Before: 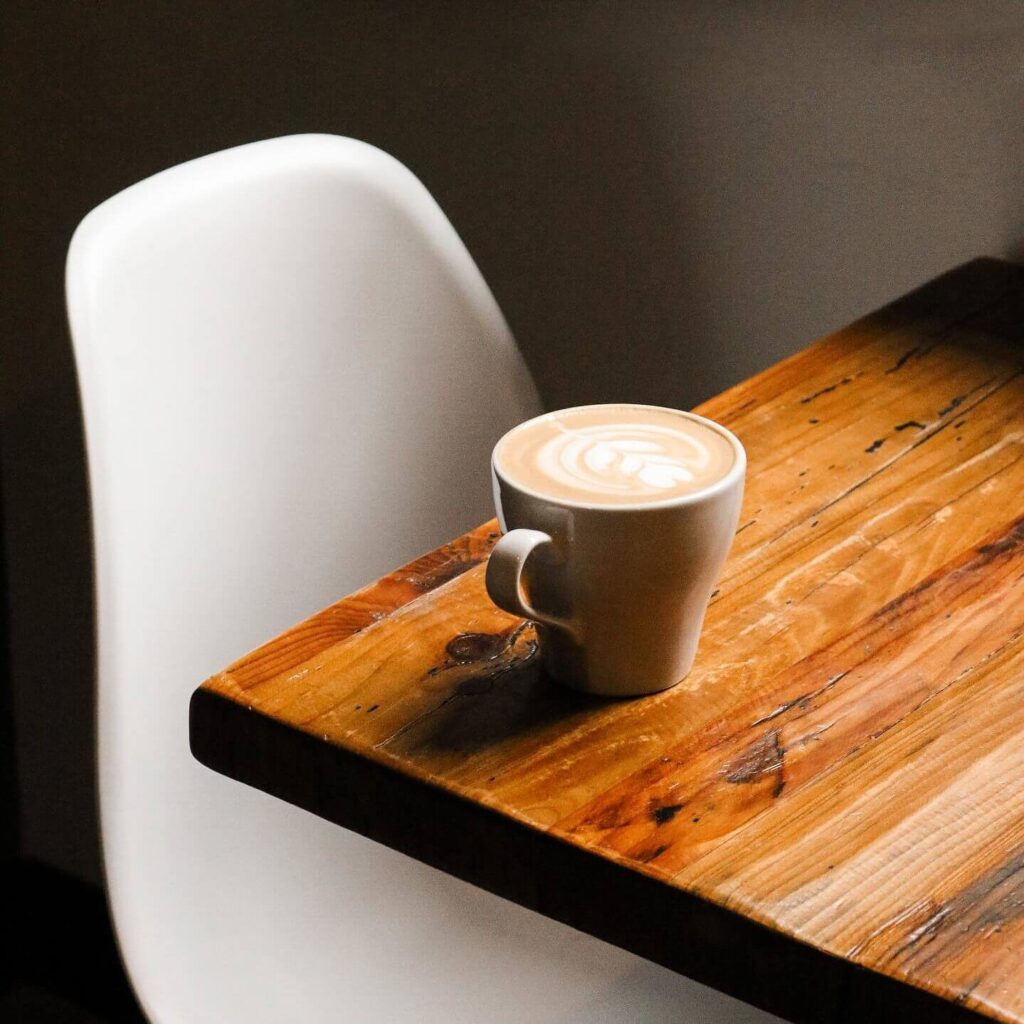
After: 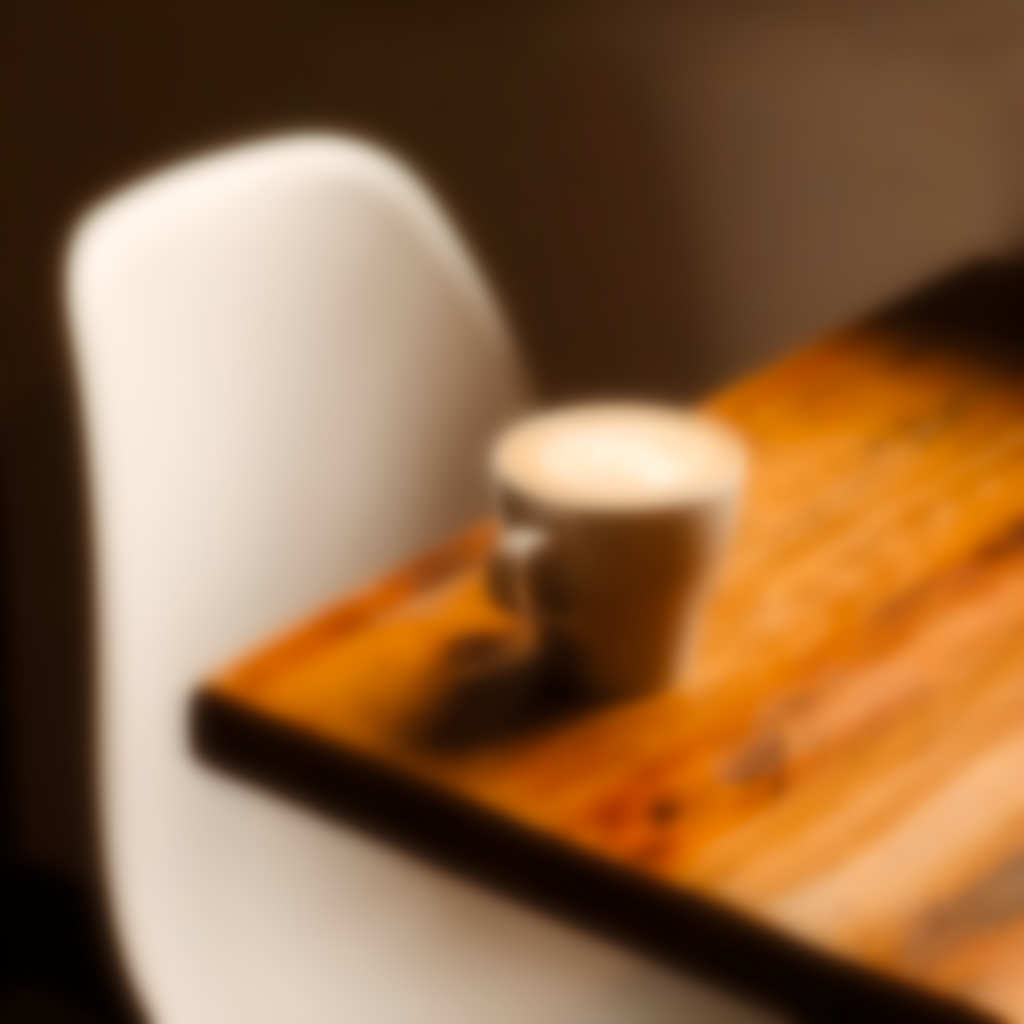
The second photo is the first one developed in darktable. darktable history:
color balance rgb: shadows lift › chroma 4.41%, shadows lift › hue 27°, power › chroma 2.5%, power › hue 70°, highlights gain › chroma 1%, highlights gain › hue 27°, saturation formula JzAzBz (2021)
lowpass: on, module defaults
